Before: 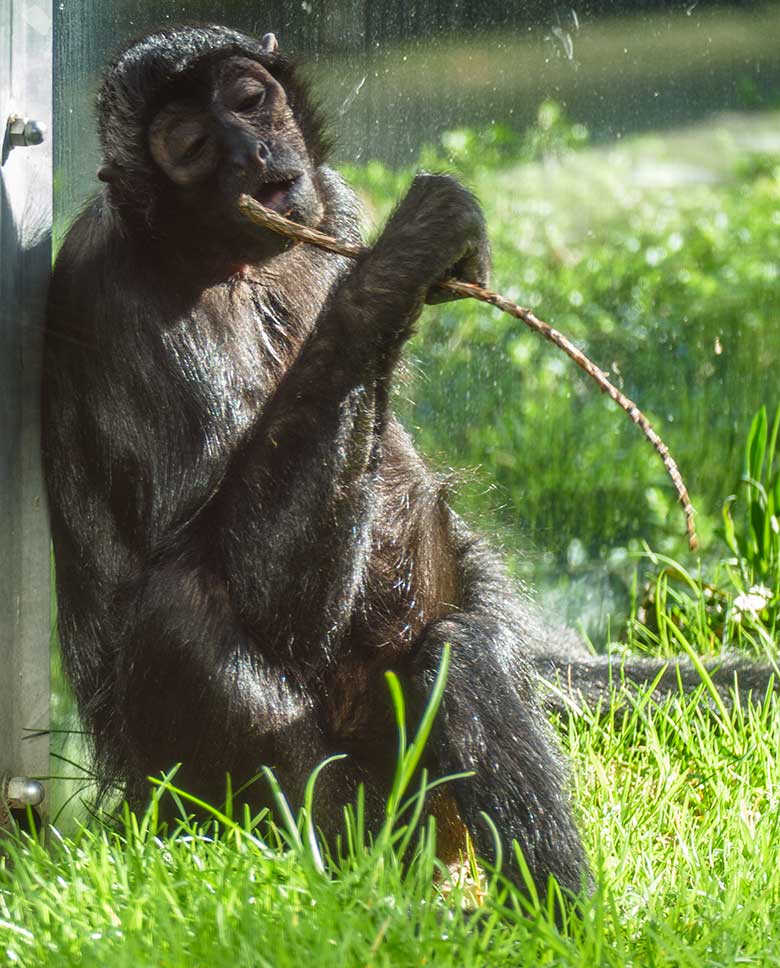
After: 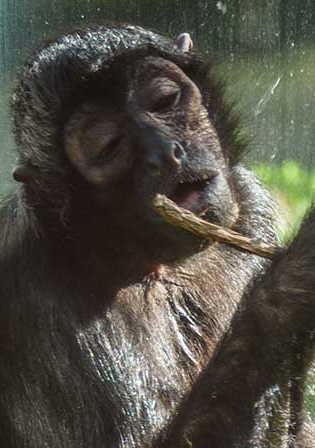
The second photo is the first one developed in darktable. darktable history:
contrast brightness saturation: saturation -0.047
crop and rotate: left 10.985%, top 0.108%, right 48.608%, bottom 53.526%
